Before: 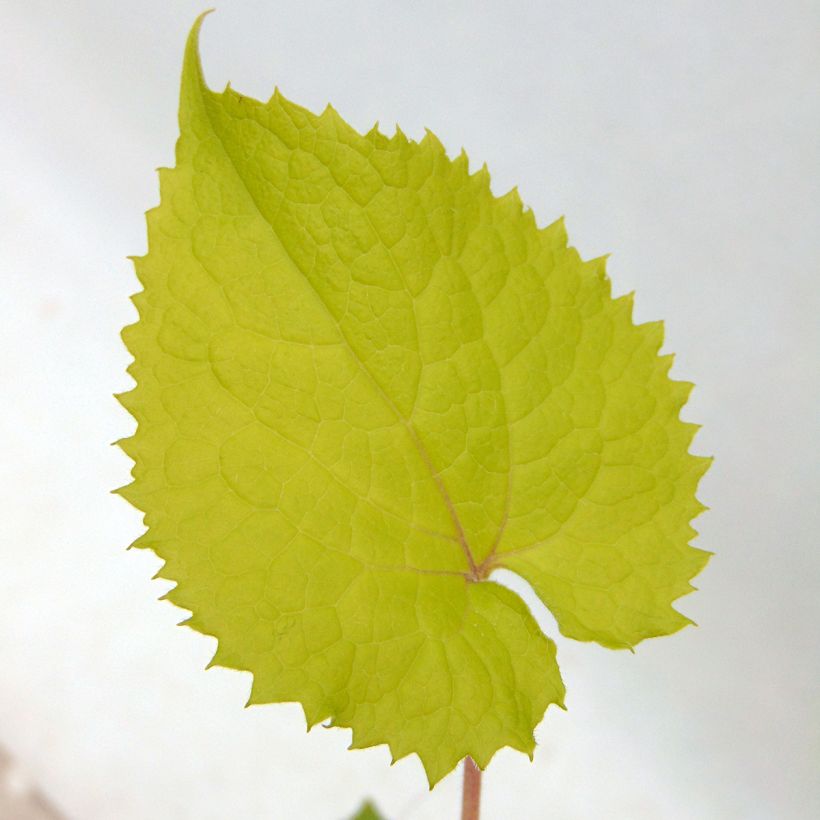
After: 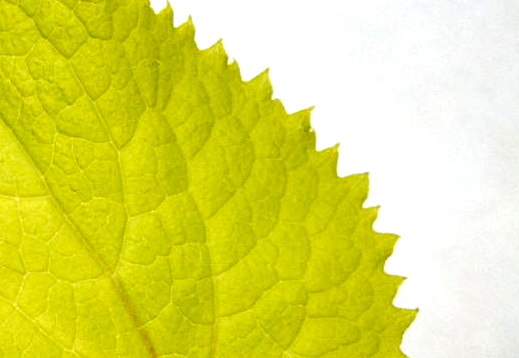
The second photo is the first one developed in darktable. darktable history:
local contrast: detail 203%
color balance rgb: linear chroma grading › global chroma 9.797%, perceptual saturation grading › global saturation 20%, perceptual saturation grading › highlights -25.616%, perceptual saturation grading › shadows 50.116%
crop: left 36.08%, top 18.073%, right 0.546%, bottom 38.167%
exposure: black level correction 0.001, exposure 0.499 EV, compensate exposure bias true, compensate highlight preservation false
